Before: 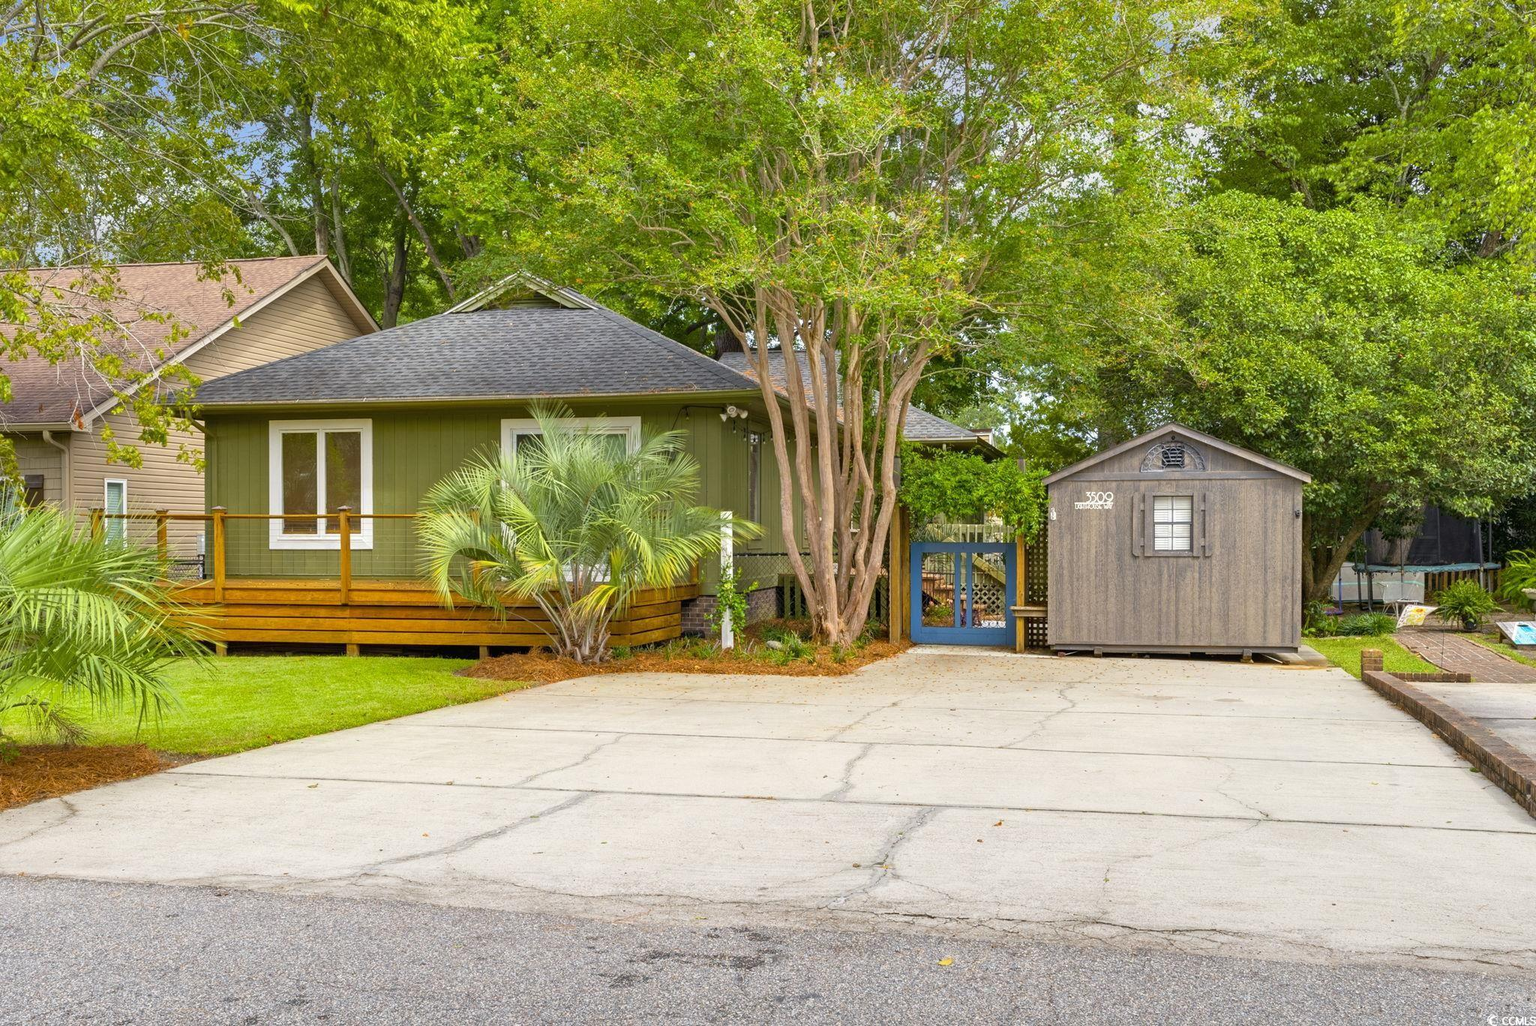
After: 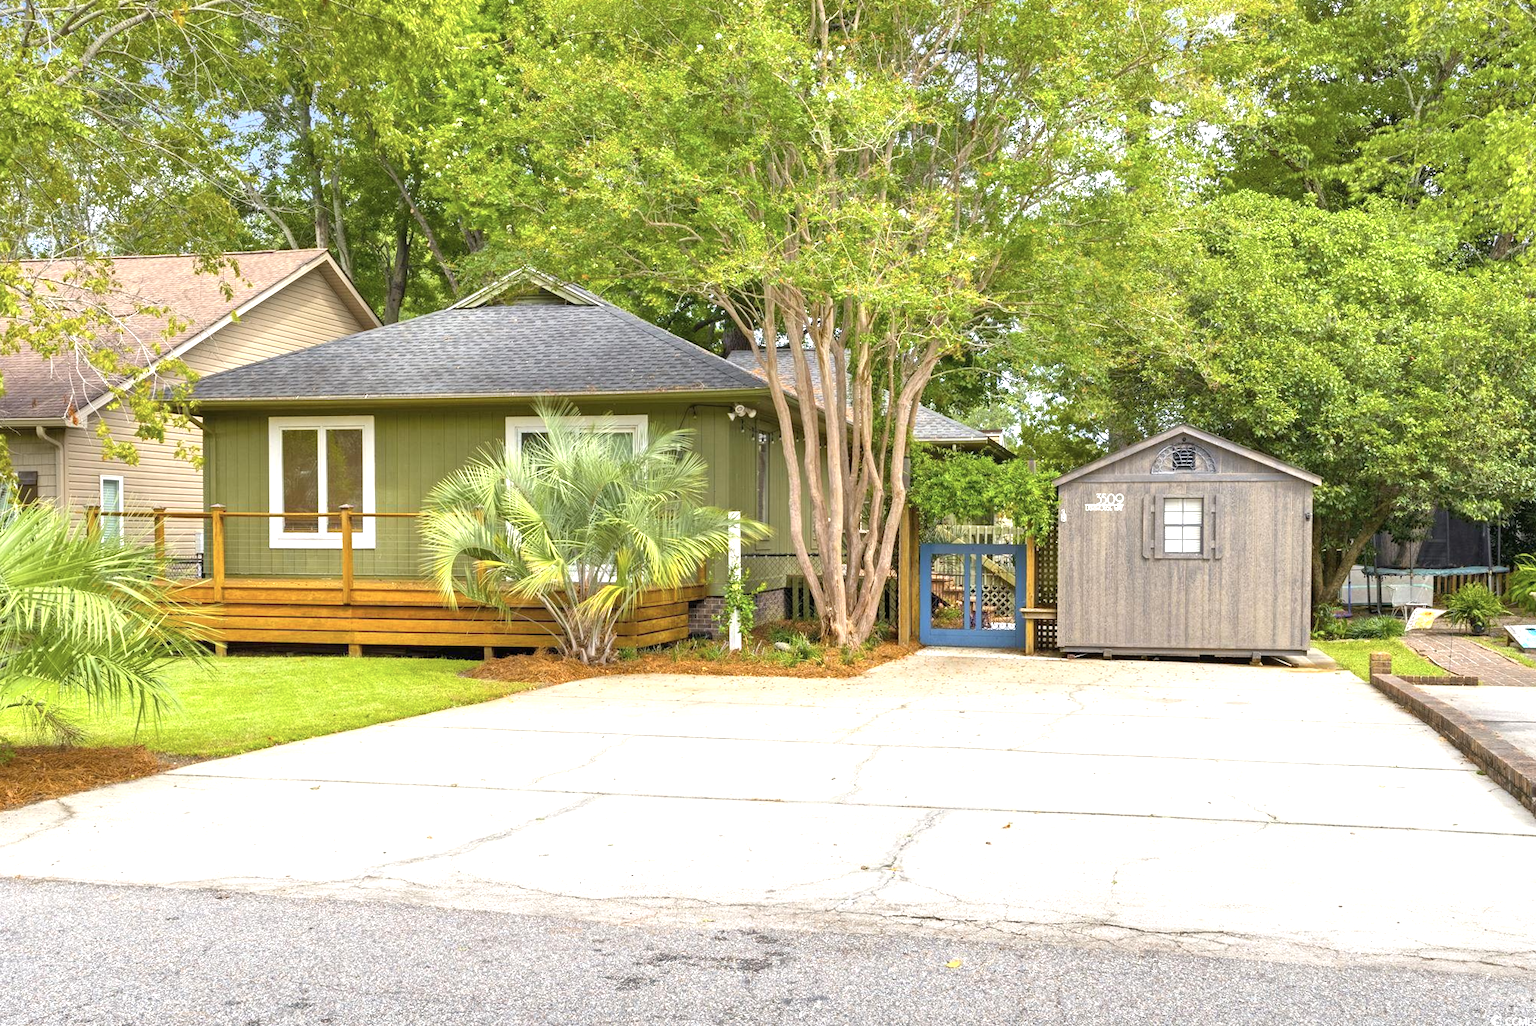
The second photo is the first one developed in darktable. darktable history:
rotate and perspective: rotation 0.174°, lens shift (vertical) 0.013, lens shift (horizontal) 0.019, shear 0.001, automatic cropping original format, crop left 0.007, crop right 0.991, crop top 0.016, crop bottom 0.997
exposure: exposure 0.722 EV, compensate highlight preservation false
color contrast: green-magenta contrast 0.84, blue-yellow contrast 0.86
